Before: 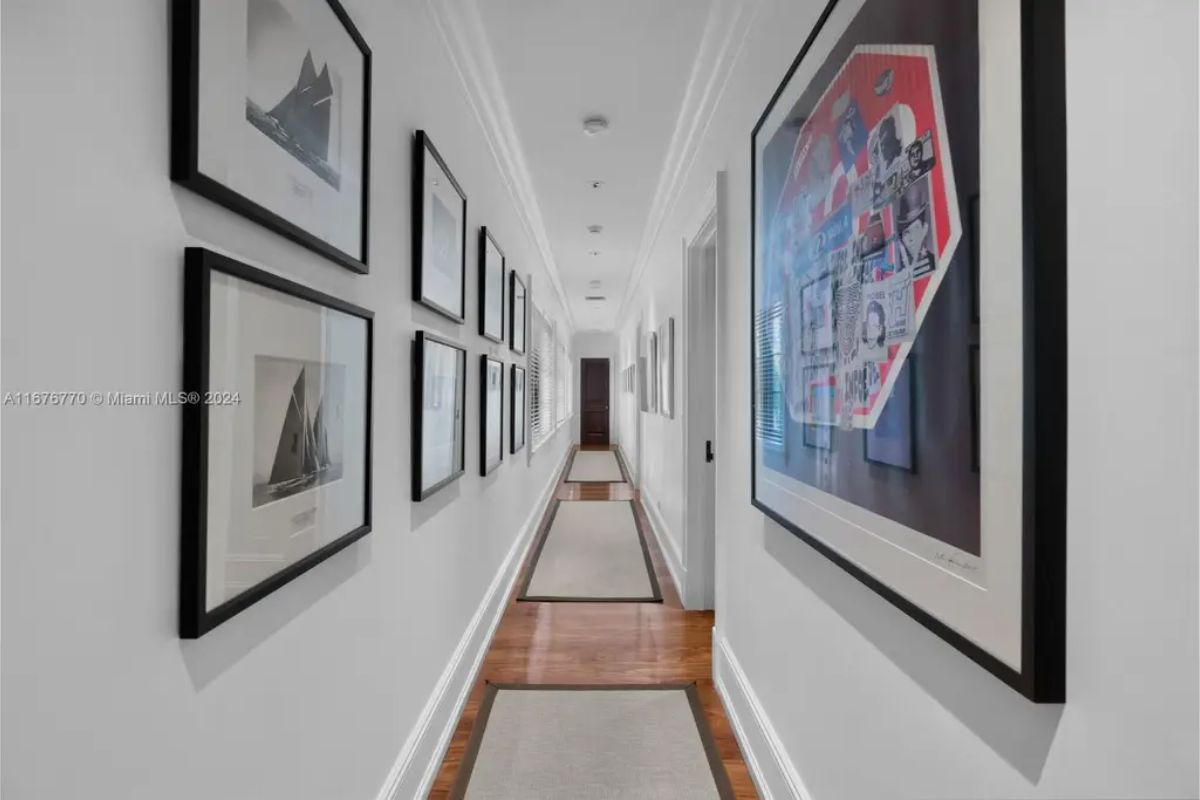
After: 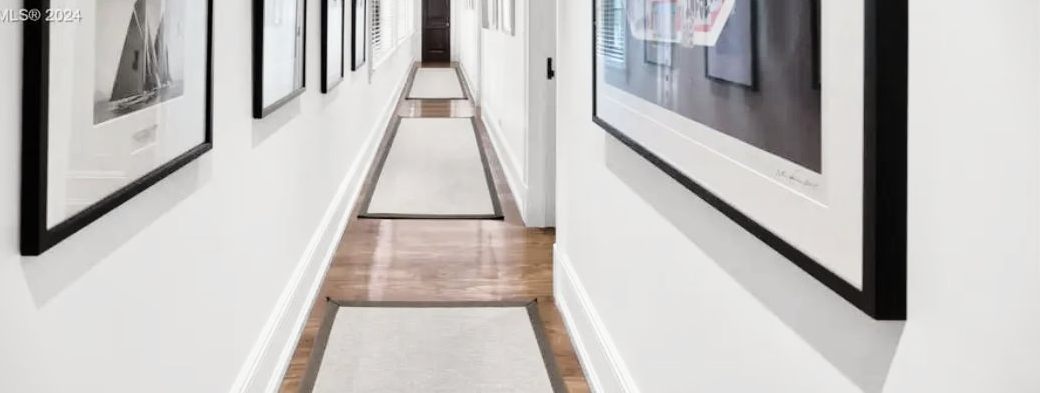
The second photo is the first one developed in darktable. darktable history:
base curve: curves: ch0 [(0, 0) (0.028, 0.03) (0.121, 0.232) (0.46, 0.748) (0.859, 0.968) (1, 1)], exposure shift 0.01
color balance rgb: power › luminance -3.997%, power › chroma 0.587%, power › hue 40.87°, linear chroma grading › global chroma 24.539%, perceptual saturation grading › global saturation 20%, perceptual saturation grading › highlights -24.726%, perceptual saturation grading › shadows 25.418%
color zones: curves: ch1 [(0, 0.153) (0.143, 0.15) (0.286, 0.151) (0.429, 0.152) (0.571, 0.152) (0.714, 0.151) (0.857, 0.151) (1, 0.153)]
vignetting: fall-off start 97.29%, fall-off radius 78.81%, saturation 0.385, width/height ratio 1.121
crop and rotate: left 13.27%, top 47.953%, bottom 2.84%
exposure: exposure 0.495 EV, compensate highlight preservation false
shadows and highlights: shadows -20.17, white point adjustment -2.1, highlights -34.9
levels: mode automatic, levels [0, 0.476, 0.951]
